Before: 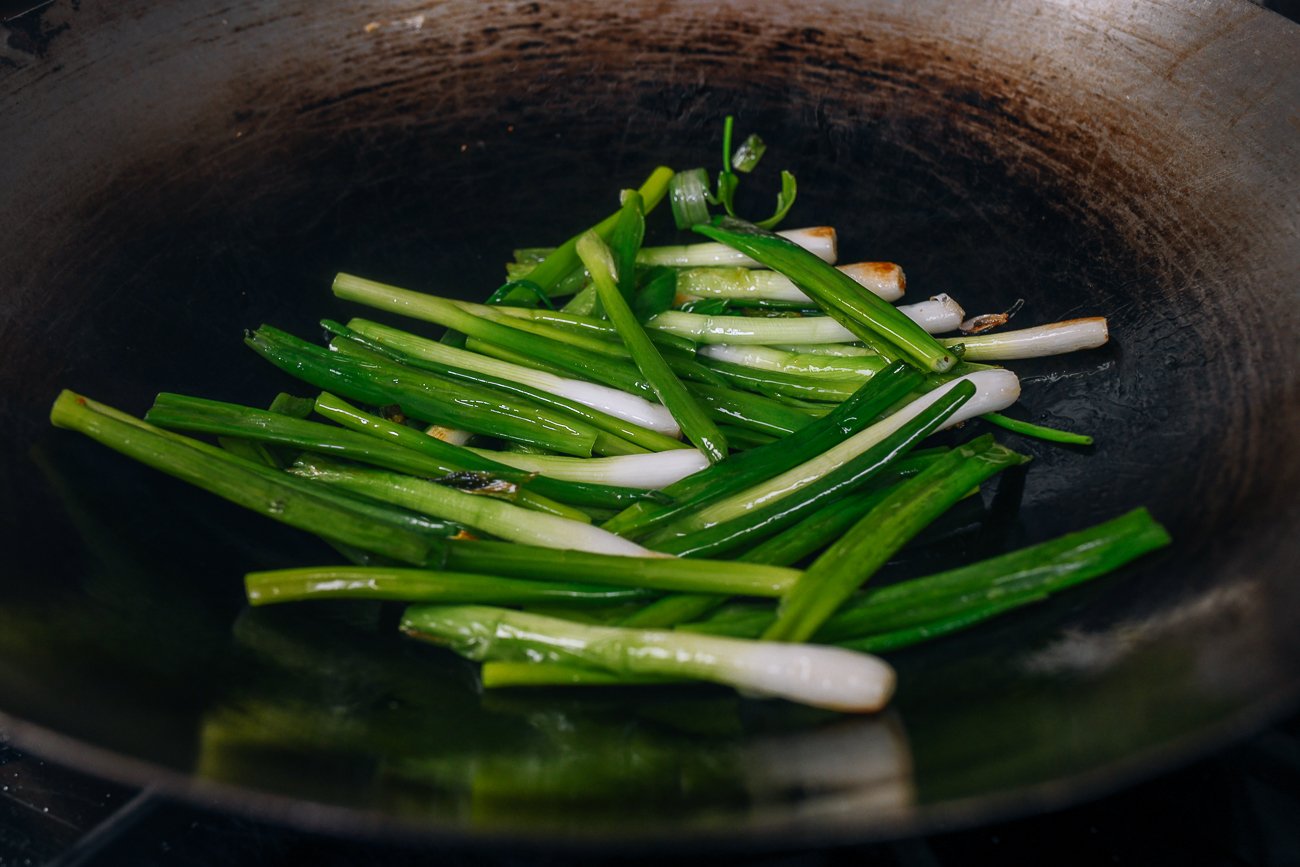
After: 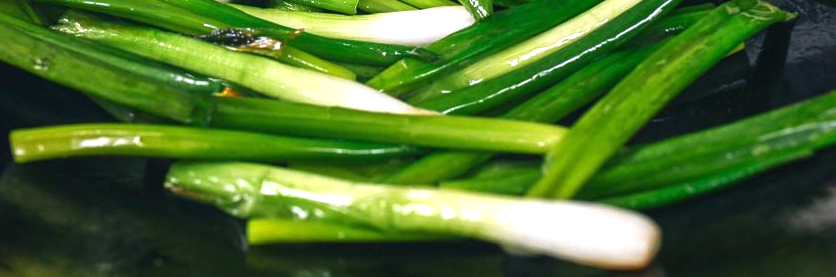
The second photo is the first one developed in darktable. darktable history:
crop: left 18.091%, top 51.13%, right 17.525%, bottom 16.85%
exposure: black level correction 0, exposure 1.2 EV, compensate exposure bias true, compensate highlight preservation false
